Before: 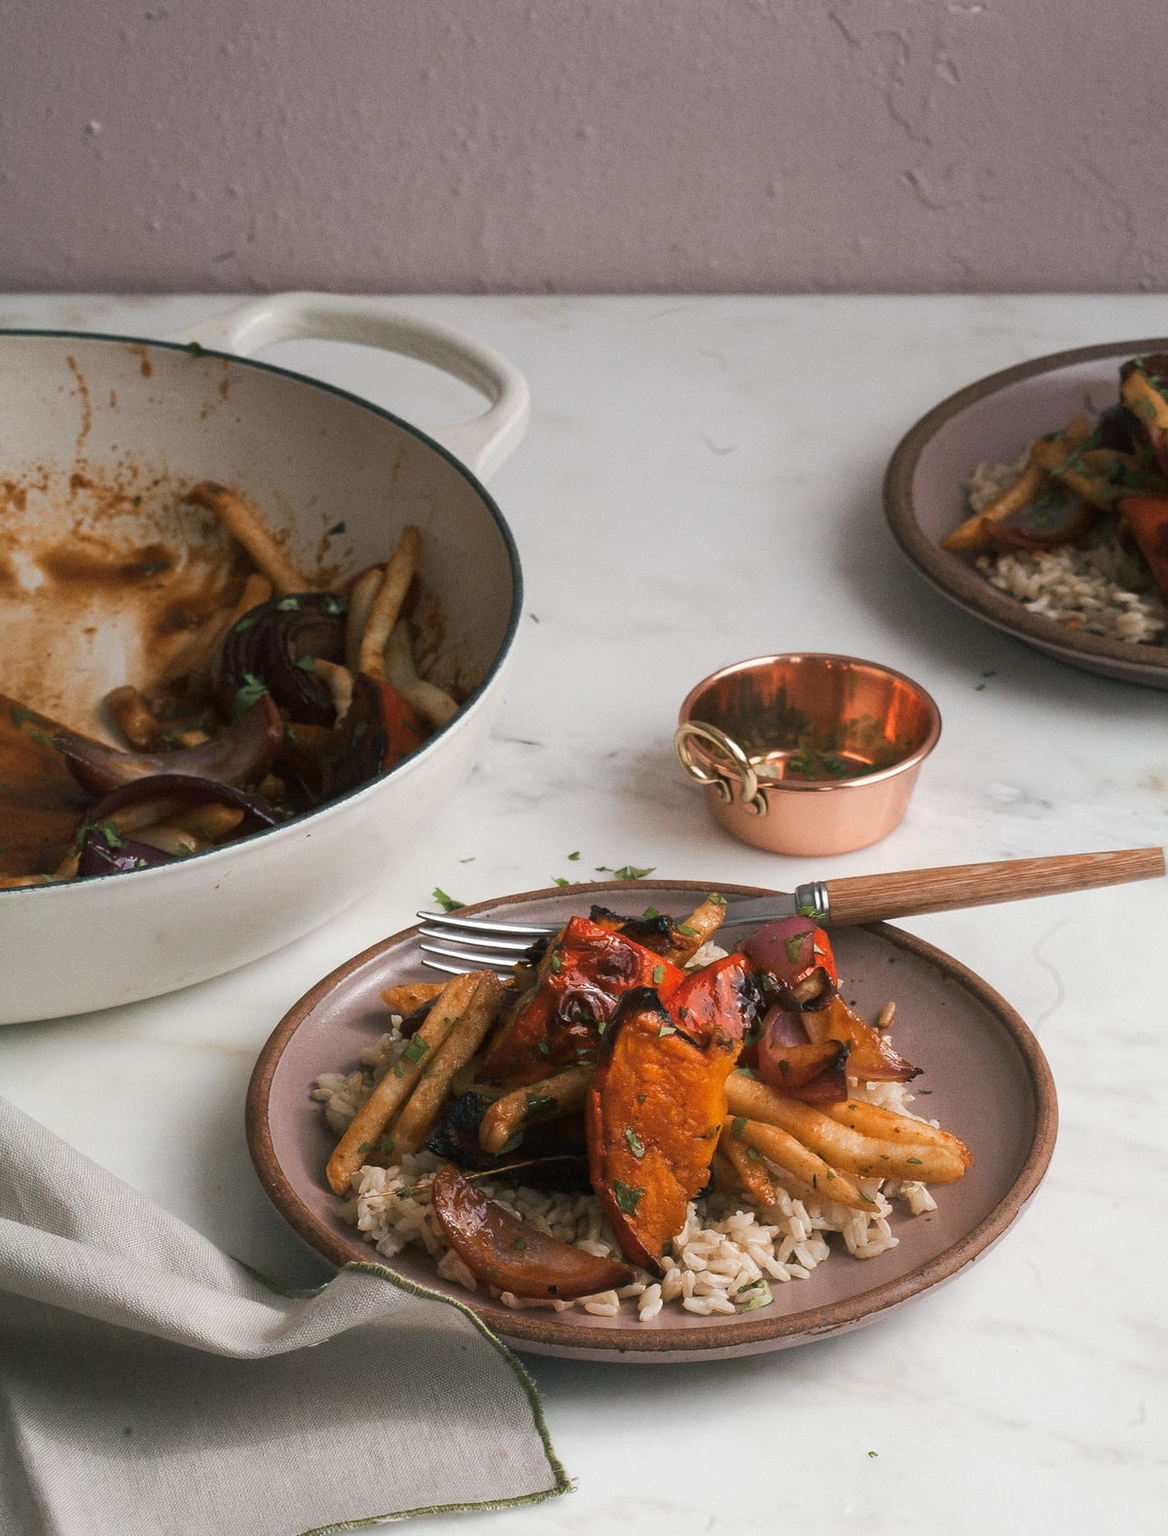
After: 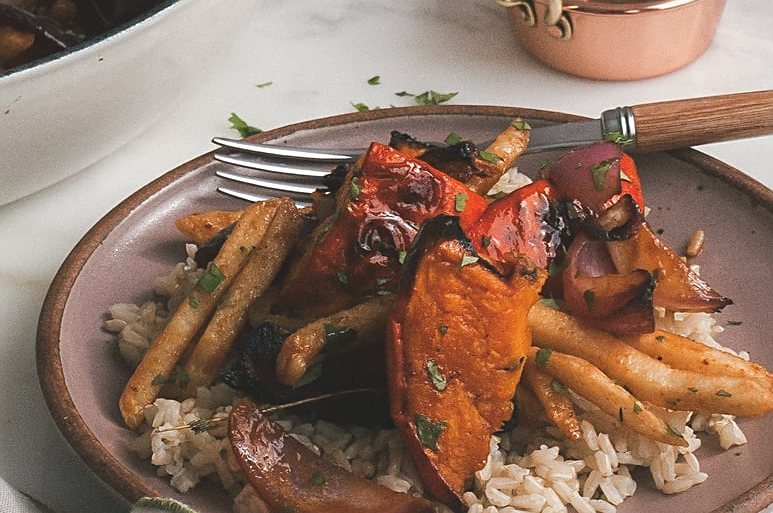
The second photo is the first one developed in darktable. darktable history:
local contrast: highlights 63%, shadows 111%, detail 107%, midtone range 0.525
crop: left 18.047%, top 50.674%, right 17.46%, bottom 16.796%
exposure: black level correction -0.016, compensate highlight preservation false
sharpen: on, module defaults
